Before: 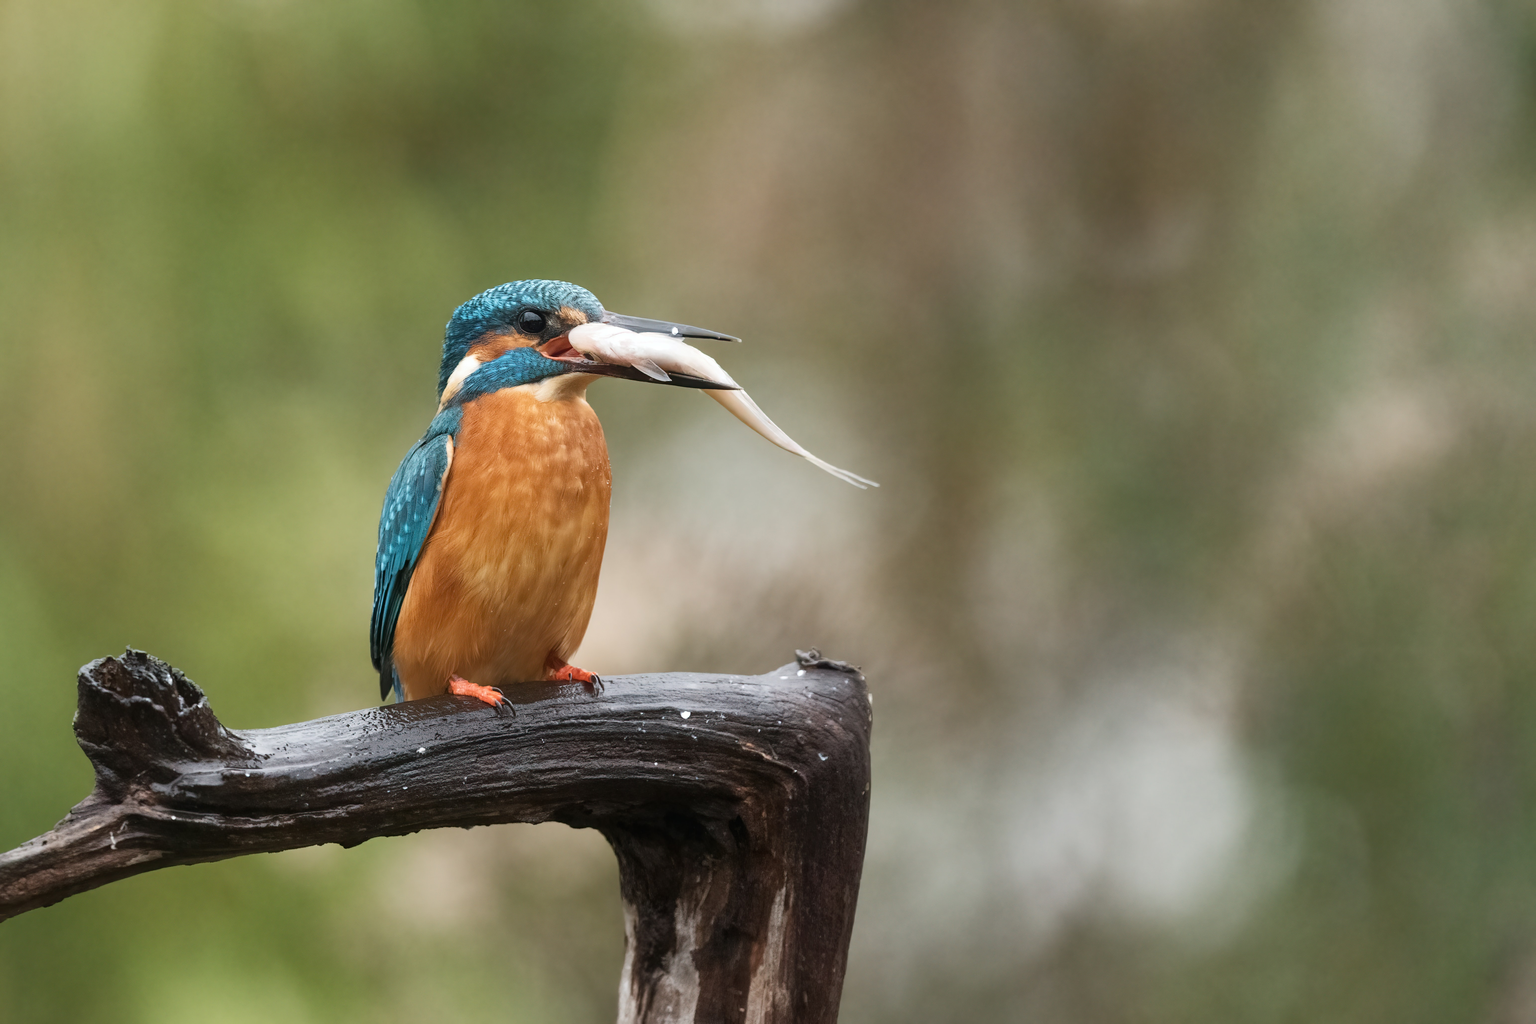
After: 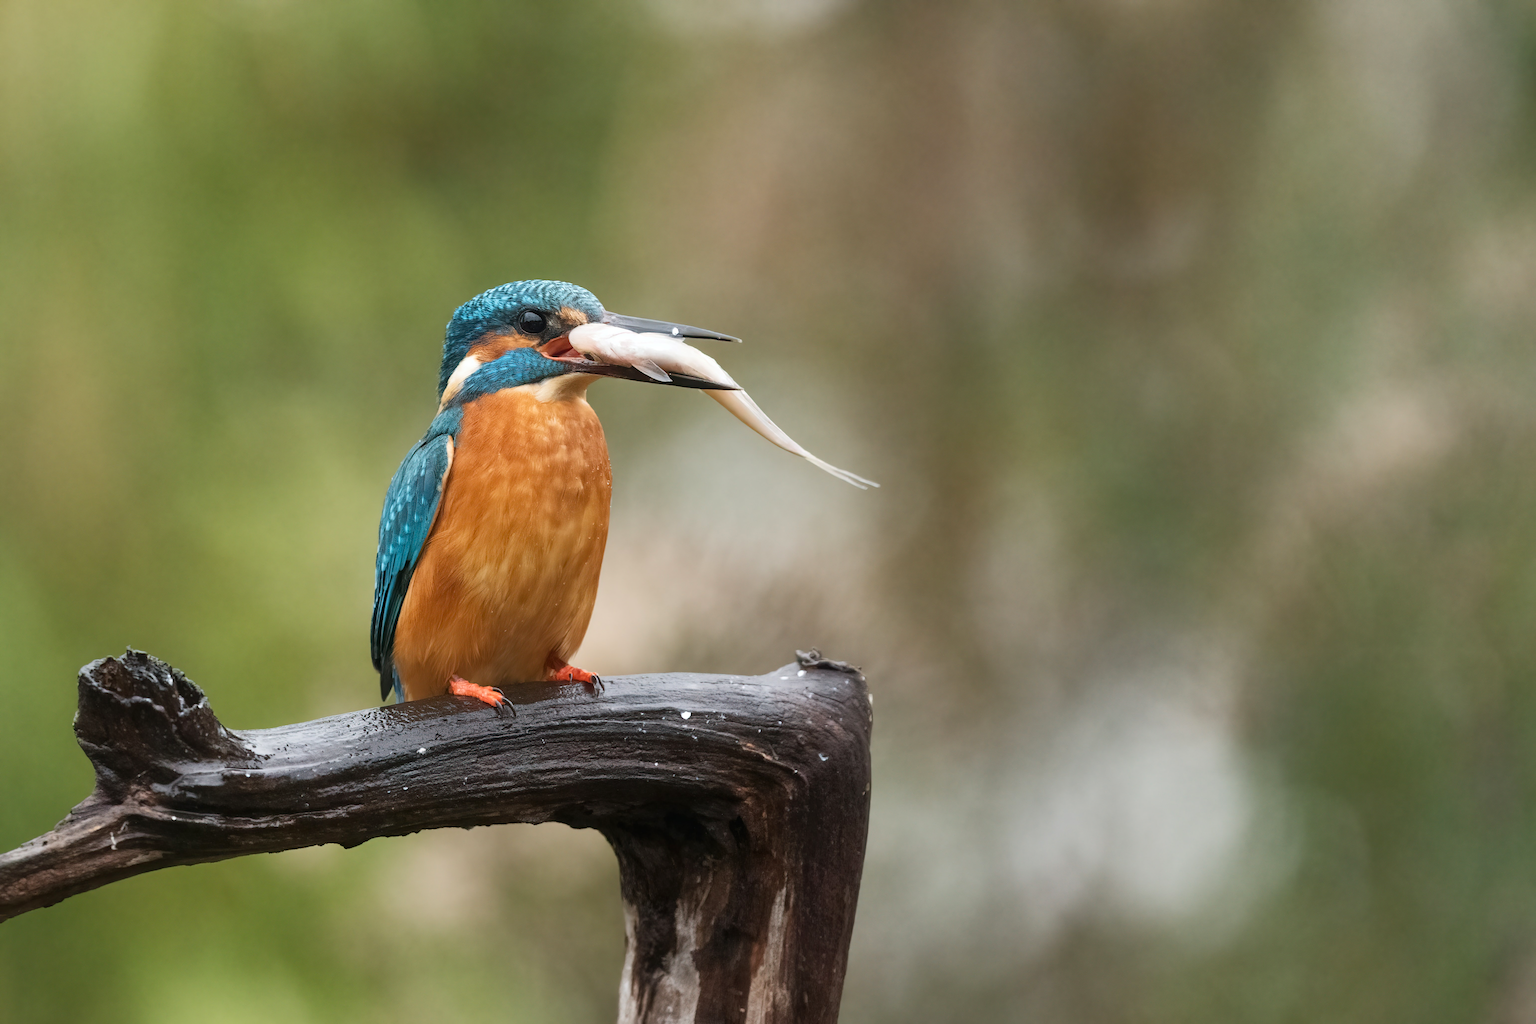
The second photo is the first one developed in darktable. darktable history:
contrast brightness saturation: saturation 0.1
